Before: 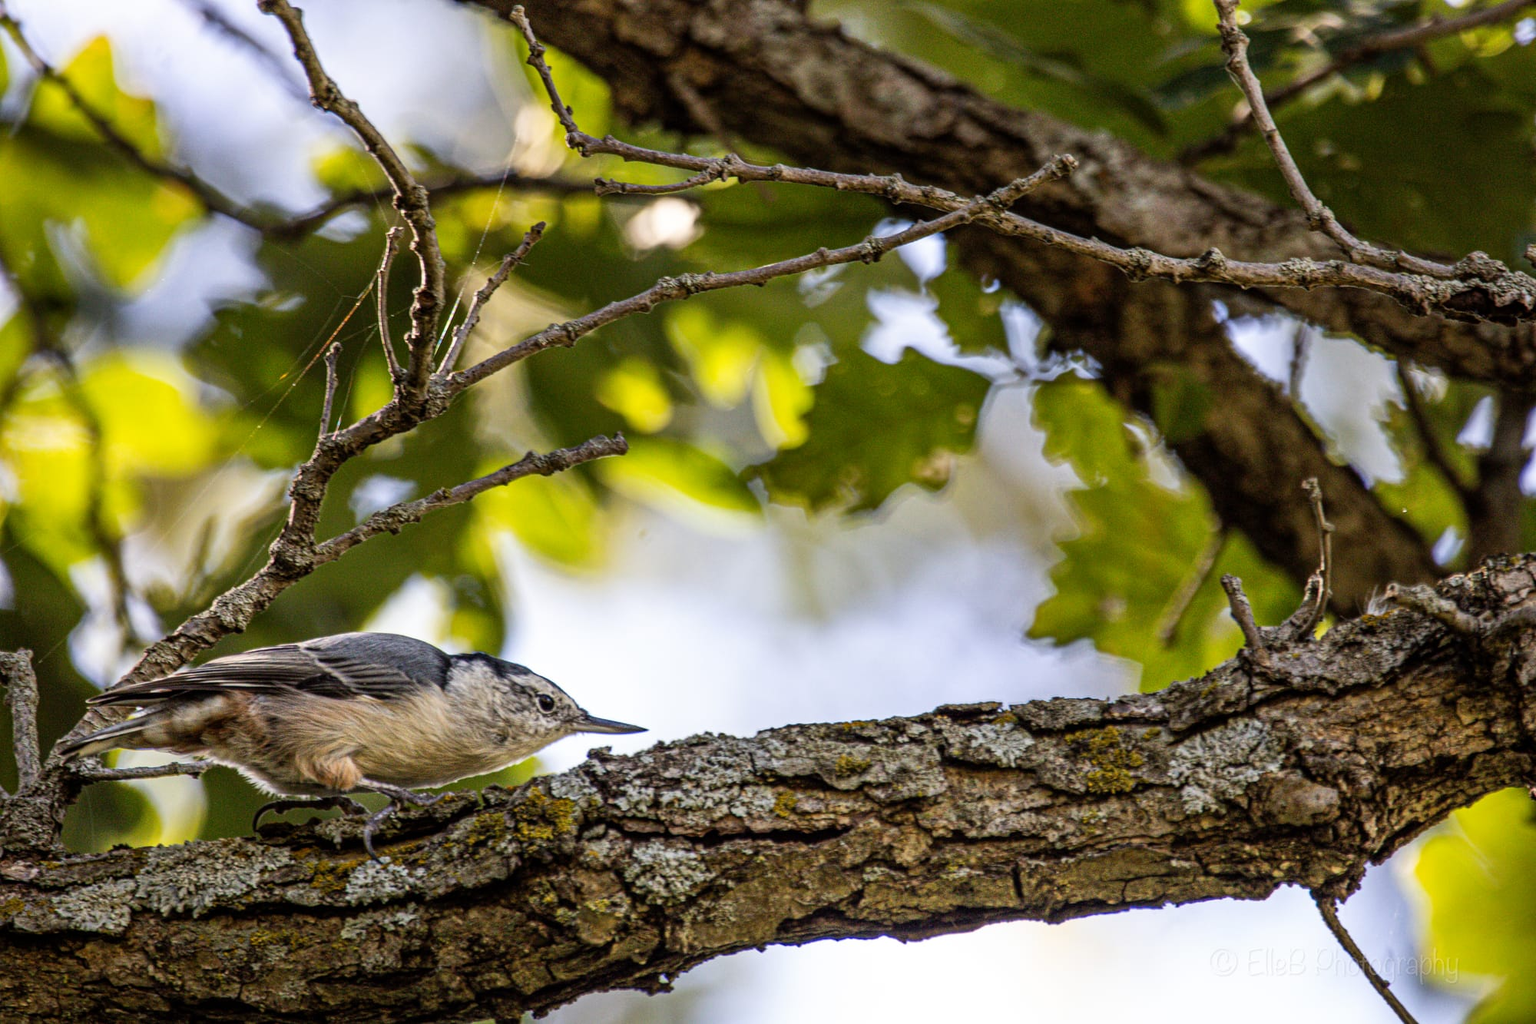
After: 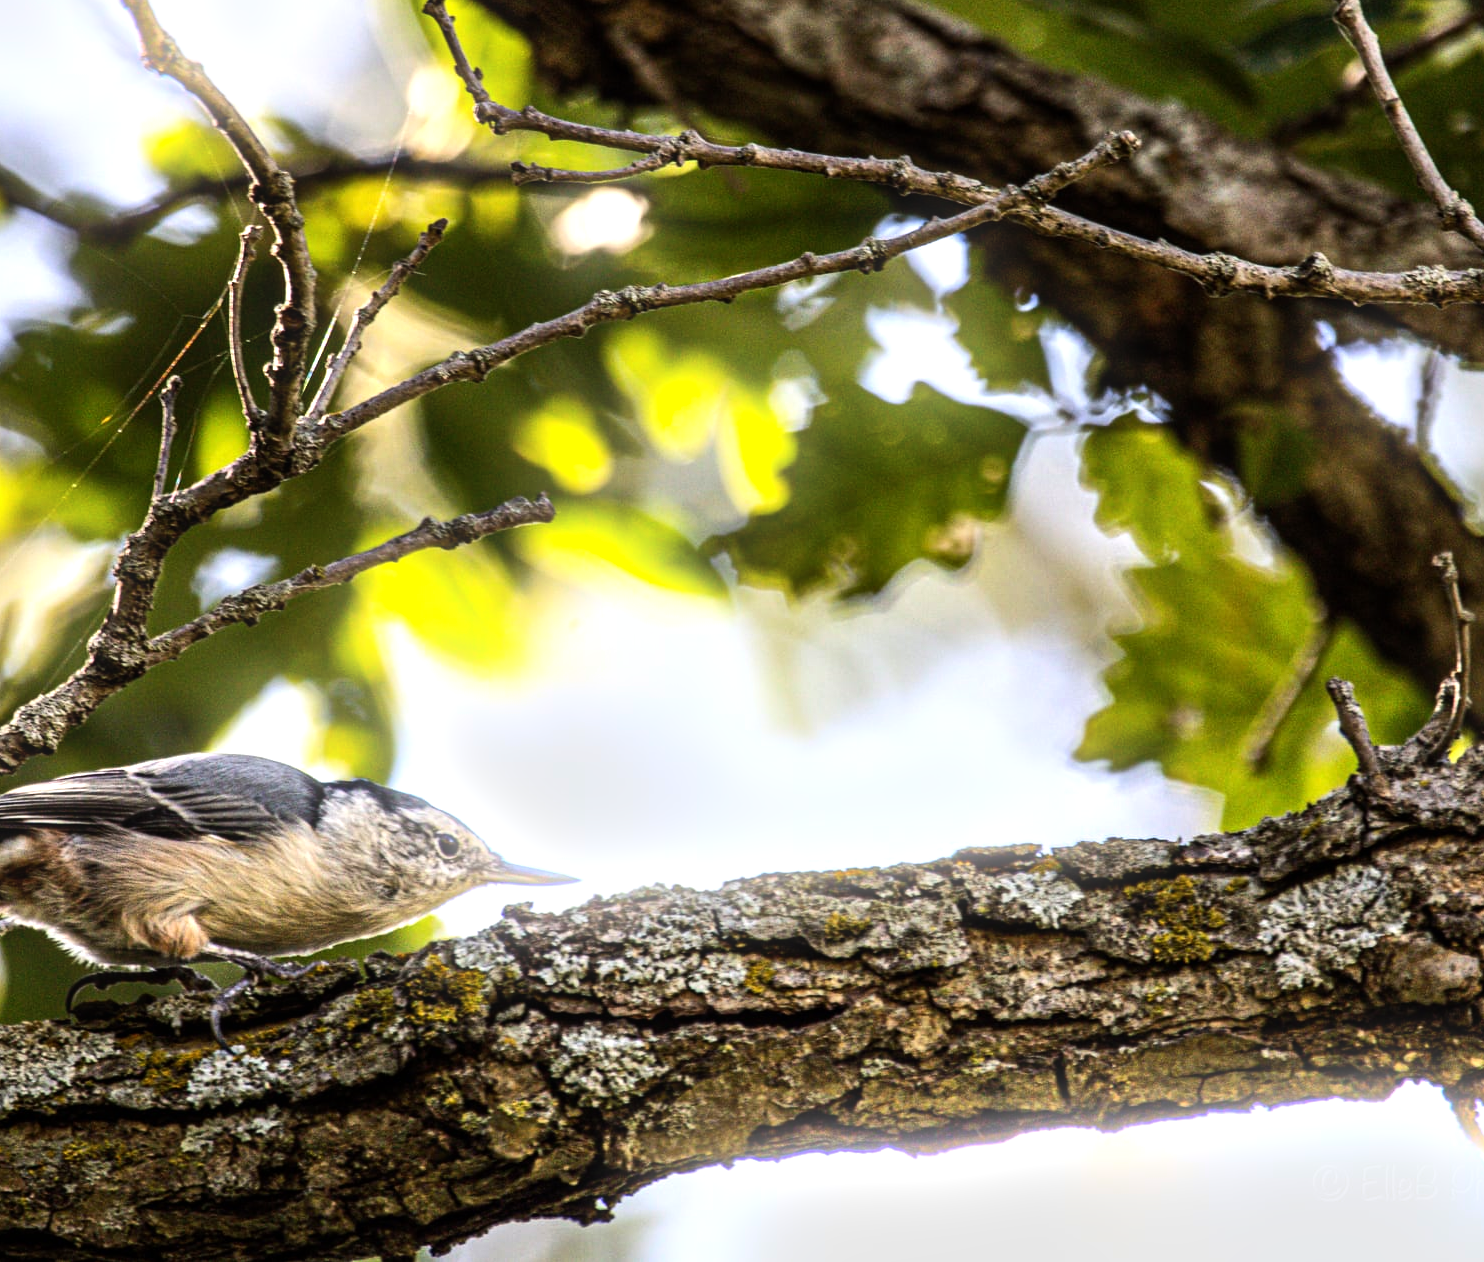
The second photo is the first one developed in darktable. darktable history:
bloom: size 9%, threshold 100%, strength 7%
tone equalizer: -8 EV -0.75 EV, -7 EV -0.7 EV, -6 EV -0.6 EV, -5 EV -0.4 EV, -3 EV 0.4 EV, -2 EV 0.6 EV, -1 EV 0.7 EV, +0 EV 0.75 EV, edges refinement/feathering 500, mask exposure compensation -1.57 EV, preserve details no
exposure: exposure 0.131 EV, compensate highlight preservation false
crop and rotate: left 13.15%, top 5.251%, right 12.609%
